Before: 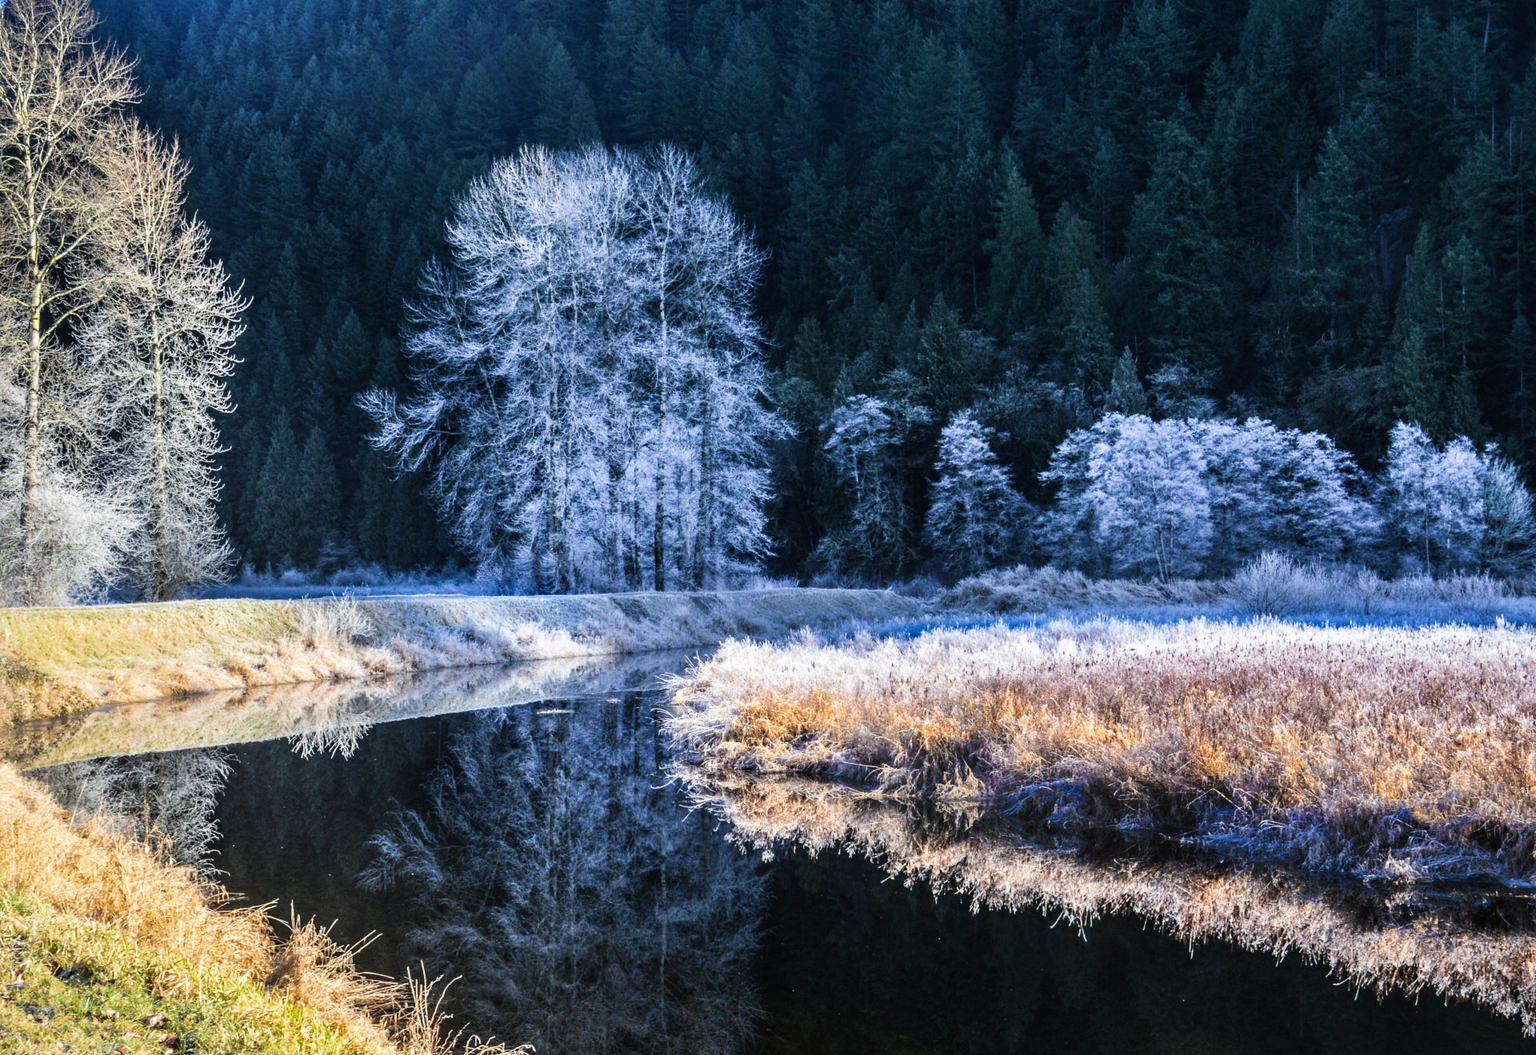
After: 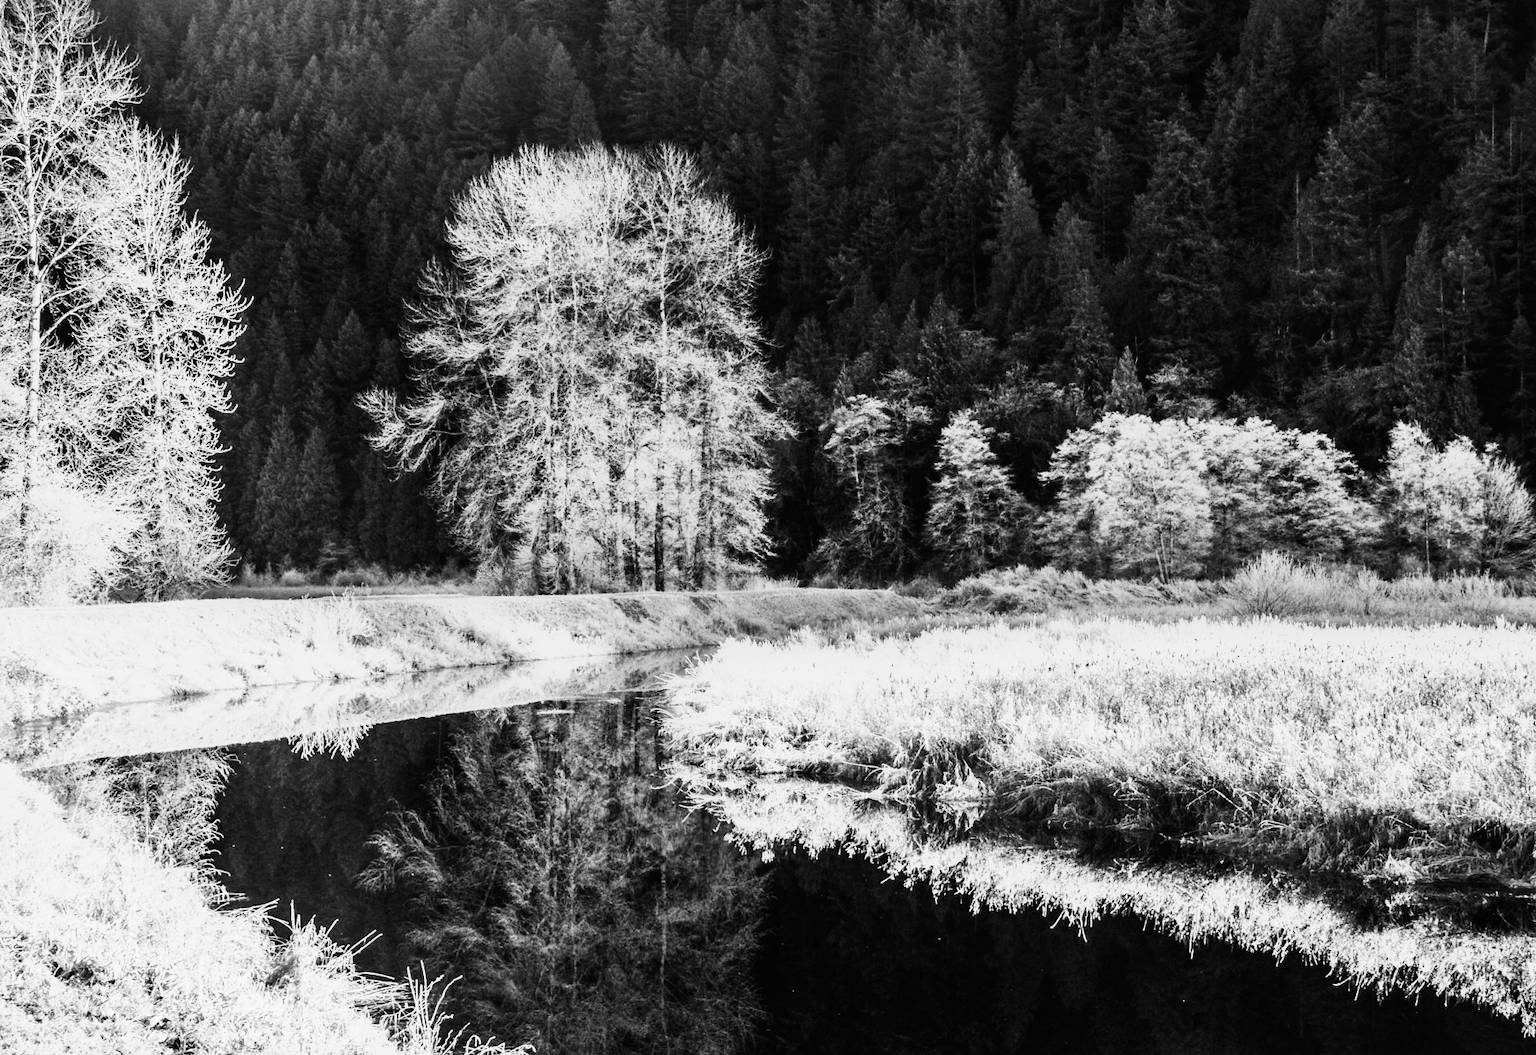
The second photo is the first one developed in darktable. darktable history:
base curve: curves: ch0 [(0, 0) (0.007, 0.004) (0.027, 0.03) (0.046, 0.07) (0.207, 0.54) (0.442, 0.872) (0.673, 0.972) (1, 1)], preserve colors none
monochrome: a 30.25, b 92.03
